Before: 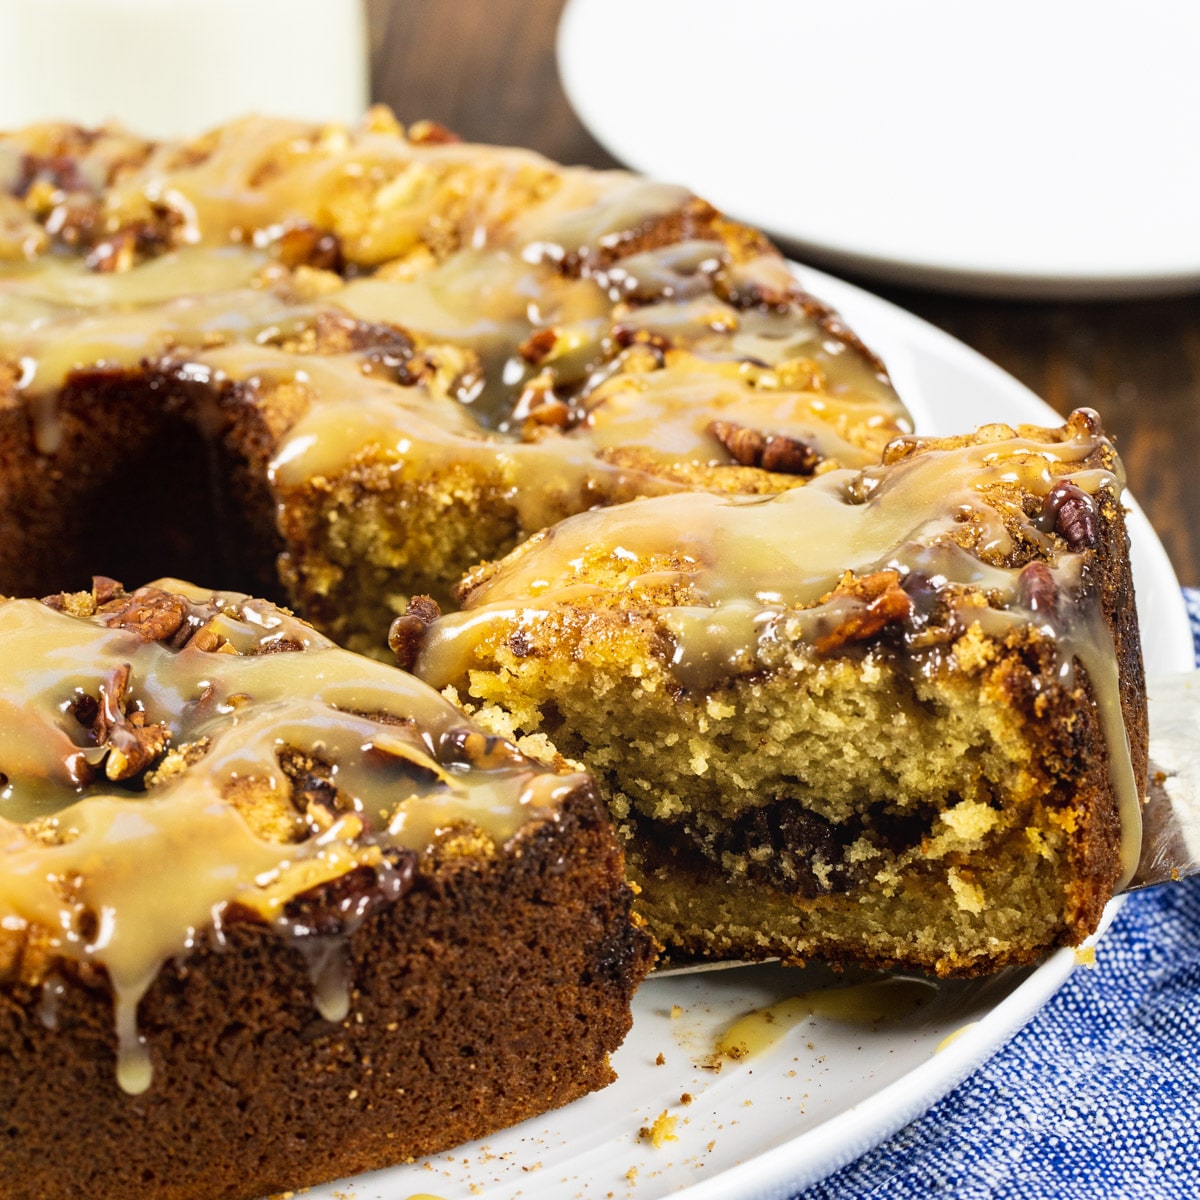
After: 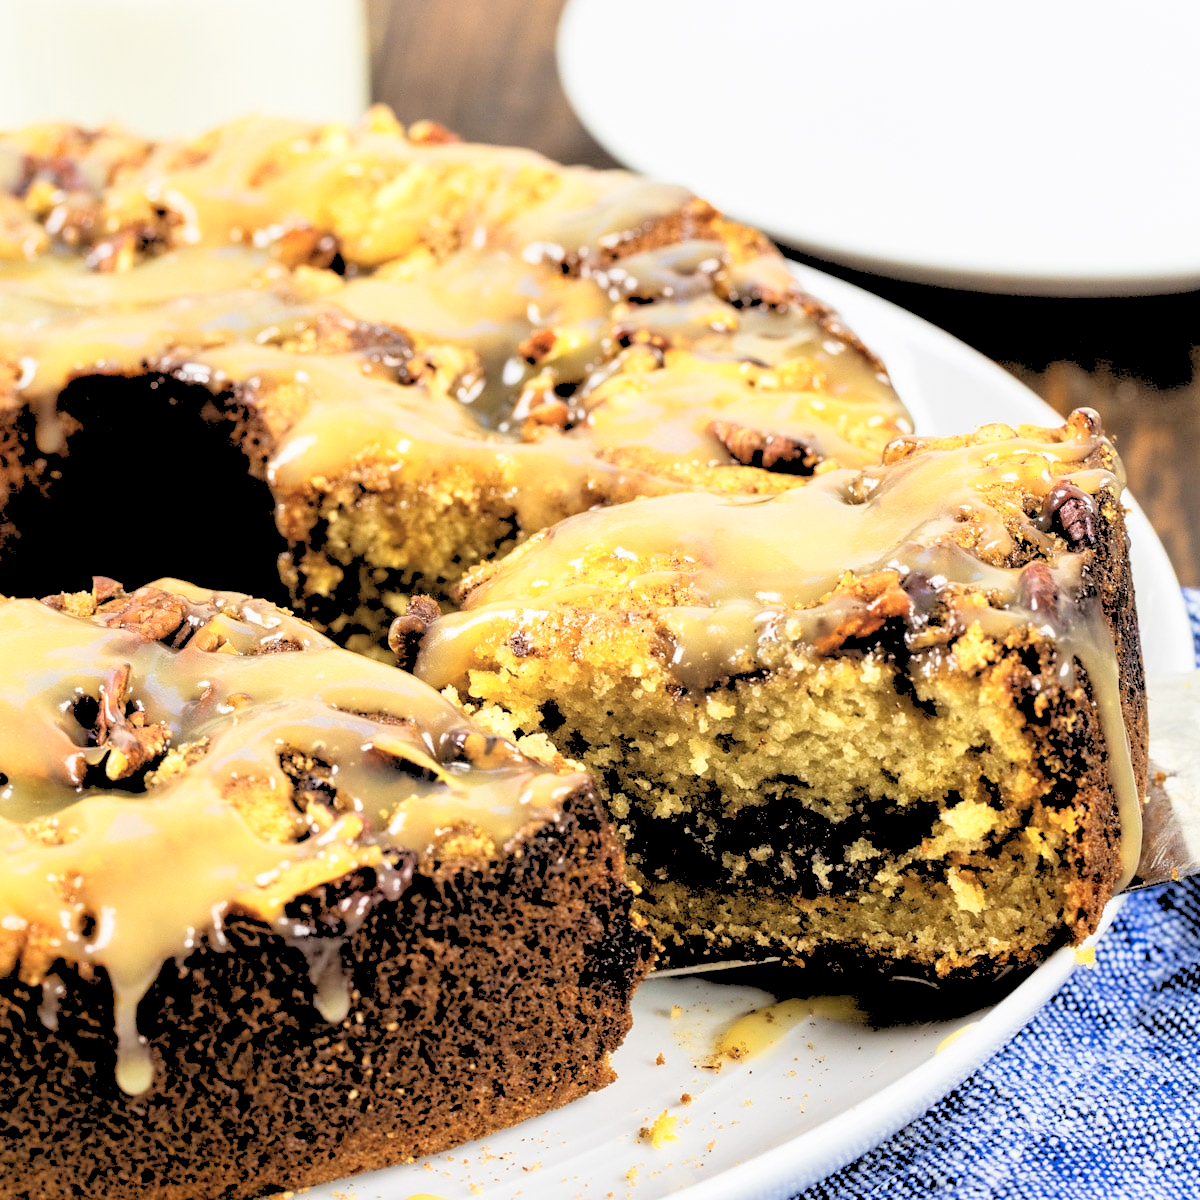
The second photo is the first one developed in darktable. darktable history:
color balance: contrast -0.5%
rgb levels: levels [[0.027, 0.429, 0.996], [0, 0.5, 1], [0, 0.5, 1]]
color zones: curves: ch0 [(0, 0.558) (0.143, 0.559) (0.286, 0.529) (0.429, 0.505) (0.571, 0.5) (0.714, 0.5) (0.857, 0.5) (1, 0.558)]; ch1 [(0, 0.469) (0.01, 0.469) (0.12, 0.446) (0.248, 0.469) (0.5, 0.5) (0.748, 0.5) (0.99, 0.469) (1, 0.469)]
